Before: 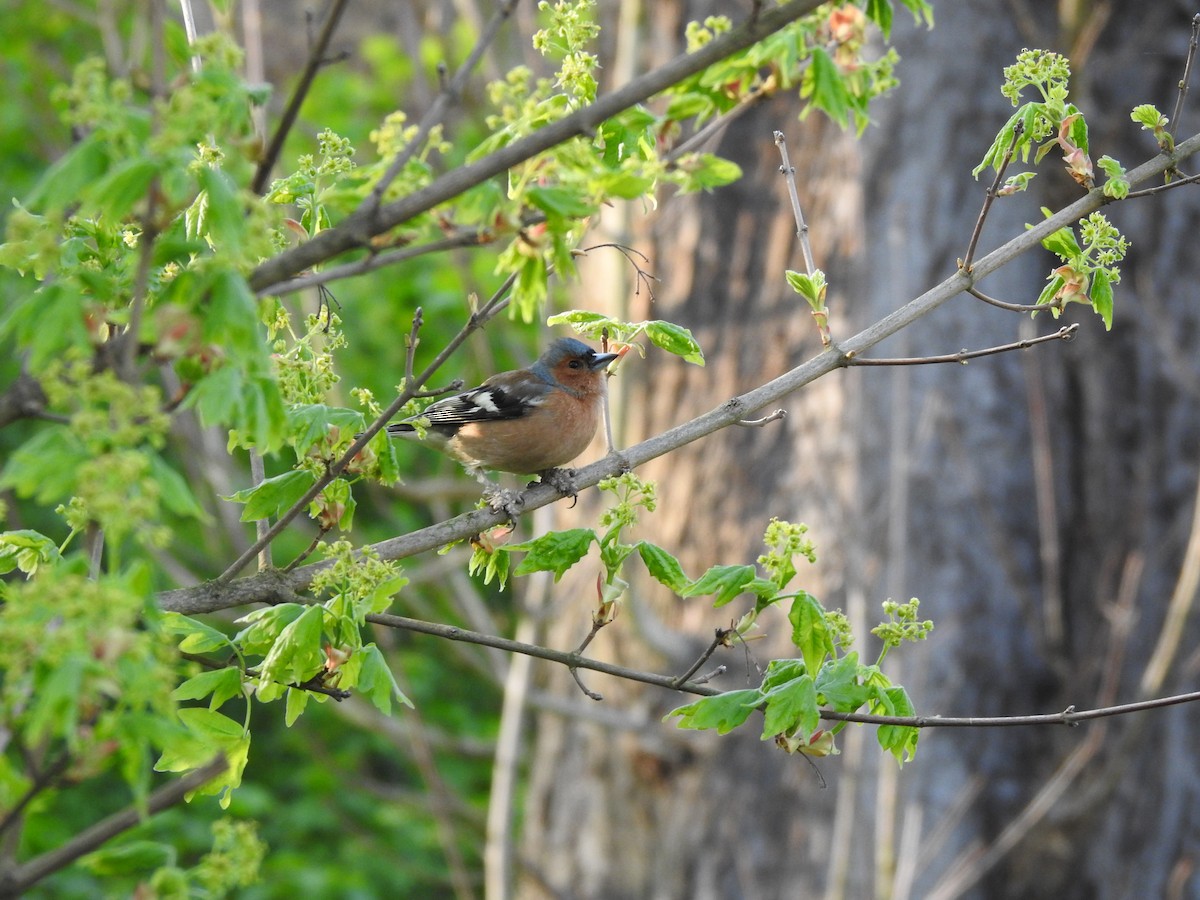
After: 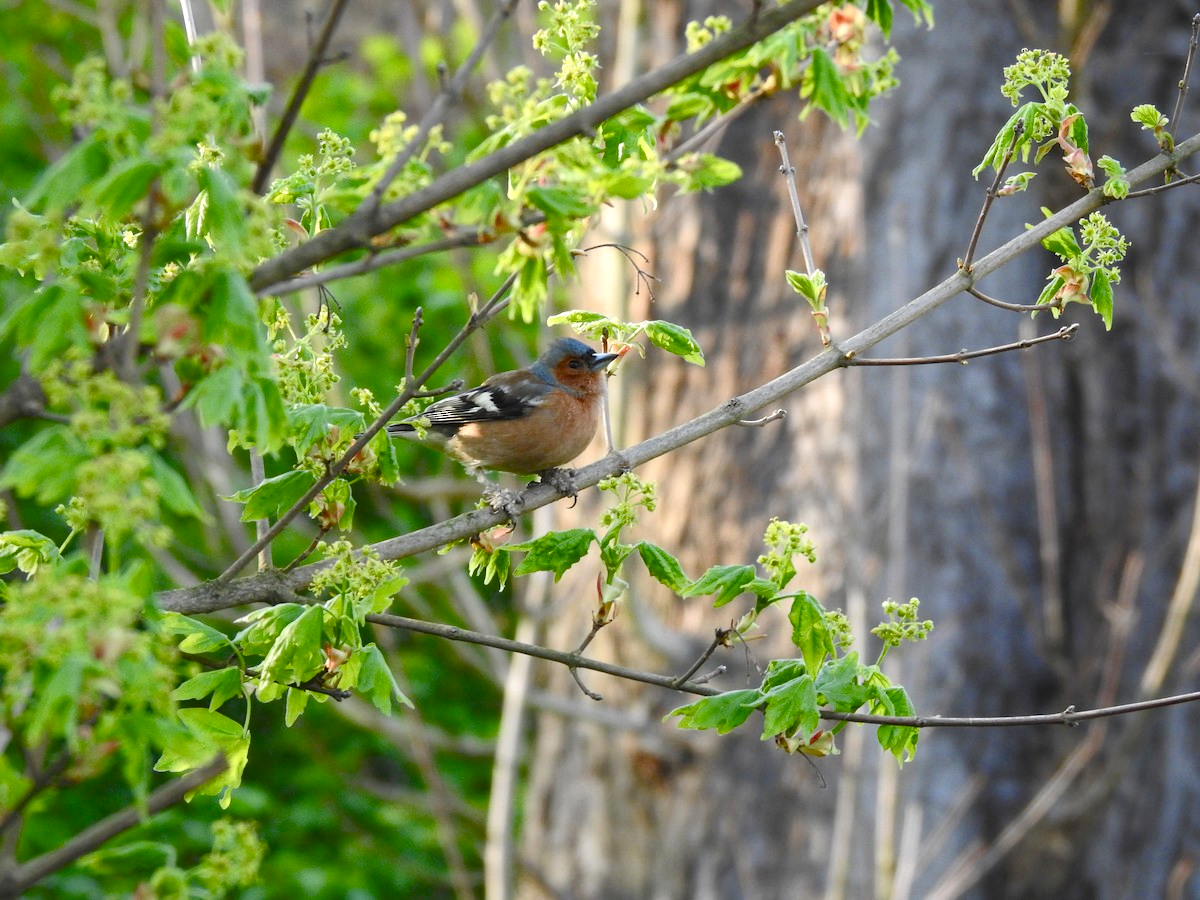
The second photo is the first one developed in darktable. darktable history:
color balance rgb: highlights gain › luminance 14.573%, perceptual saturation grading › global saturation 15.49%, perceptual saturation grading › highlights -18.93%, perceptual saturation grading › shadows 20.381%, saturation formula JzAzBz (2021)
